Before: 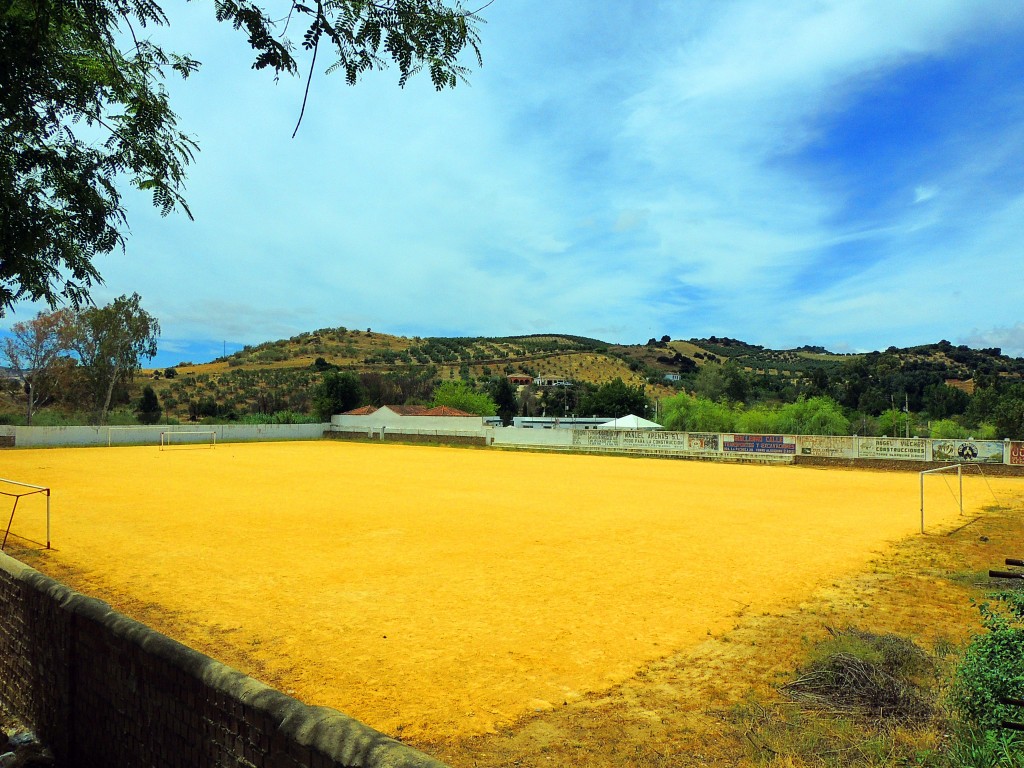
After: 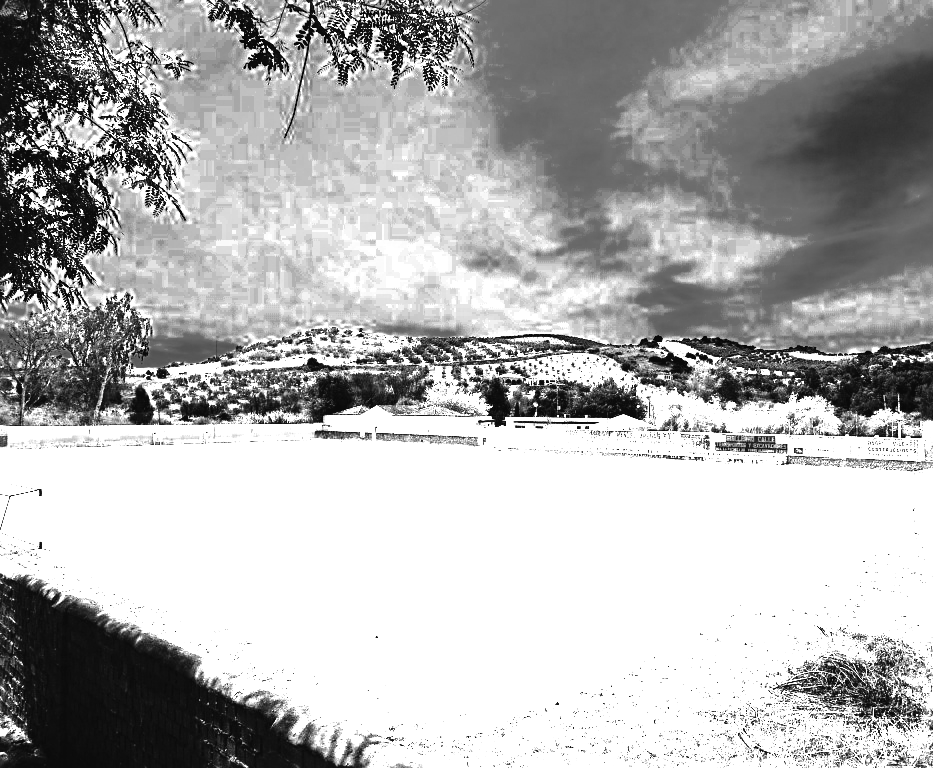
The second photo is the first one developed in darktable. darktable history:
color zones: curves: ch0 [(0, 0.554) (0.146, 0.662) (0.293, 0.86) (0.503, 0.774) (0.637, 0.106) (0.74, 0.072) (0.866, 0.488) (0.998, 0.569)]; ch1 [(0, 0) (0.143, 0) (0.286, 0) (0.429, 0) (0.571, 0) (0.714, 0) (0.857, 0)], mix 99.77%
tone curve: curves: ch0 [(0, 0.03) (0.113, 0.087) (0.207, 0.184) (0.515, 0.612) (0.712, 0.793) (1, 0.946)]; ch1 [(0, 0) (0.172, 0.123) (0.317, 0.279) (0.414, 0.382) (0.476, 0.479) (0.505, 0.498) (0.534, 0.534) (0.621, 0.65) (0.709, 0.764) (1, 1)]; ch2 [(0, 0) (0.411, 0.424) (0.505, 0.505) (0.521, 0.524) (0.537, 0.57) (0.65, 0.699) (1, 1)], color space Lab, independent channels, preserve colors none
sharpen: radius 3.991
crop and rotate: left 0.879%, right 7.972%
